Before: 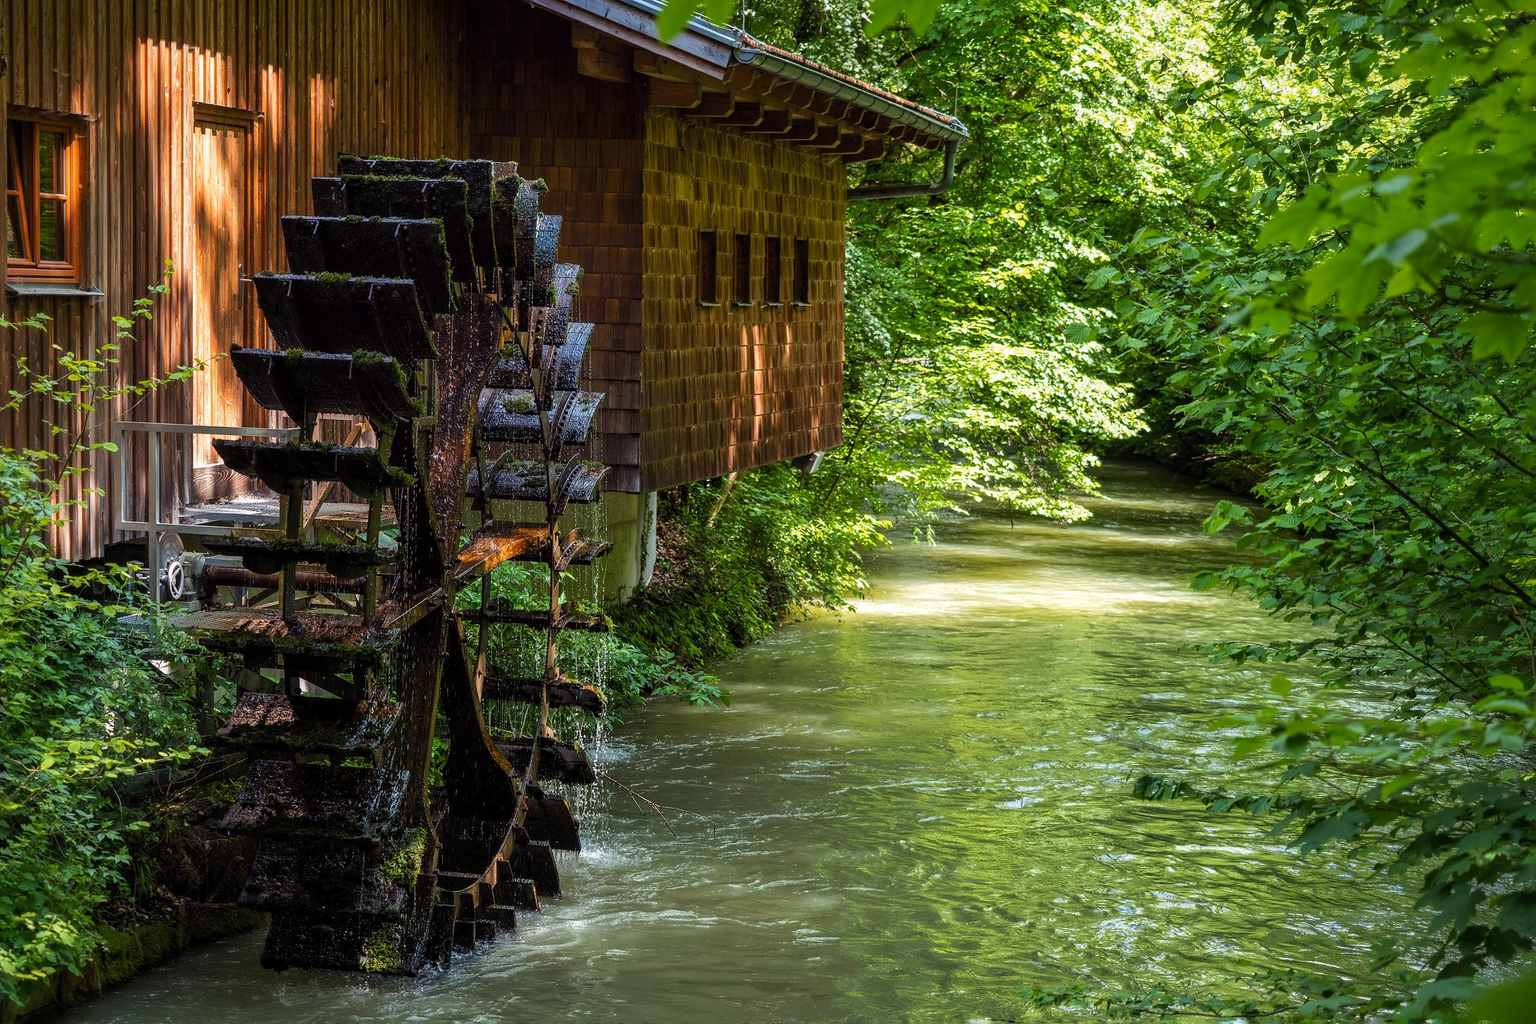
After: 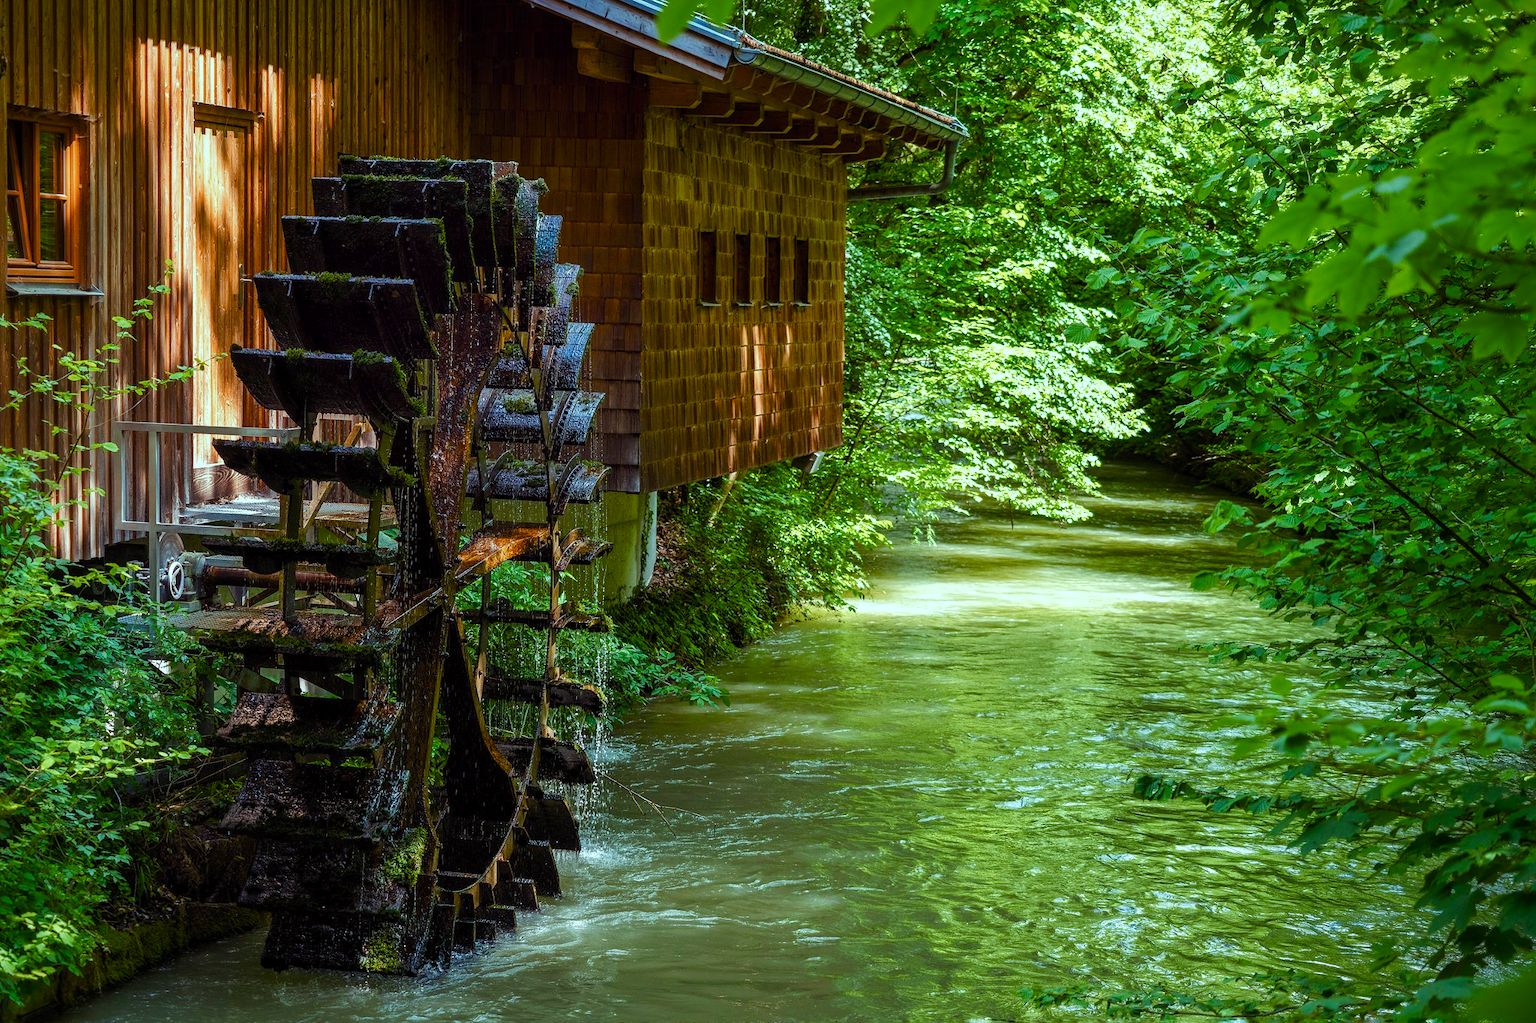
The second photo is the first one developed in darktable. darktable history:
color balance rgb: highlights gain › chroma 4.095%, highlights gain › hue 201.84°, linear chroma grading › global chroma 8.839%, perceptual saturation grading › global saturation 25.027%, perceptual saturation grading › highlights -50.221%, perceptual saturation grading › shadows 30.123%, global vibrance 2.038%
